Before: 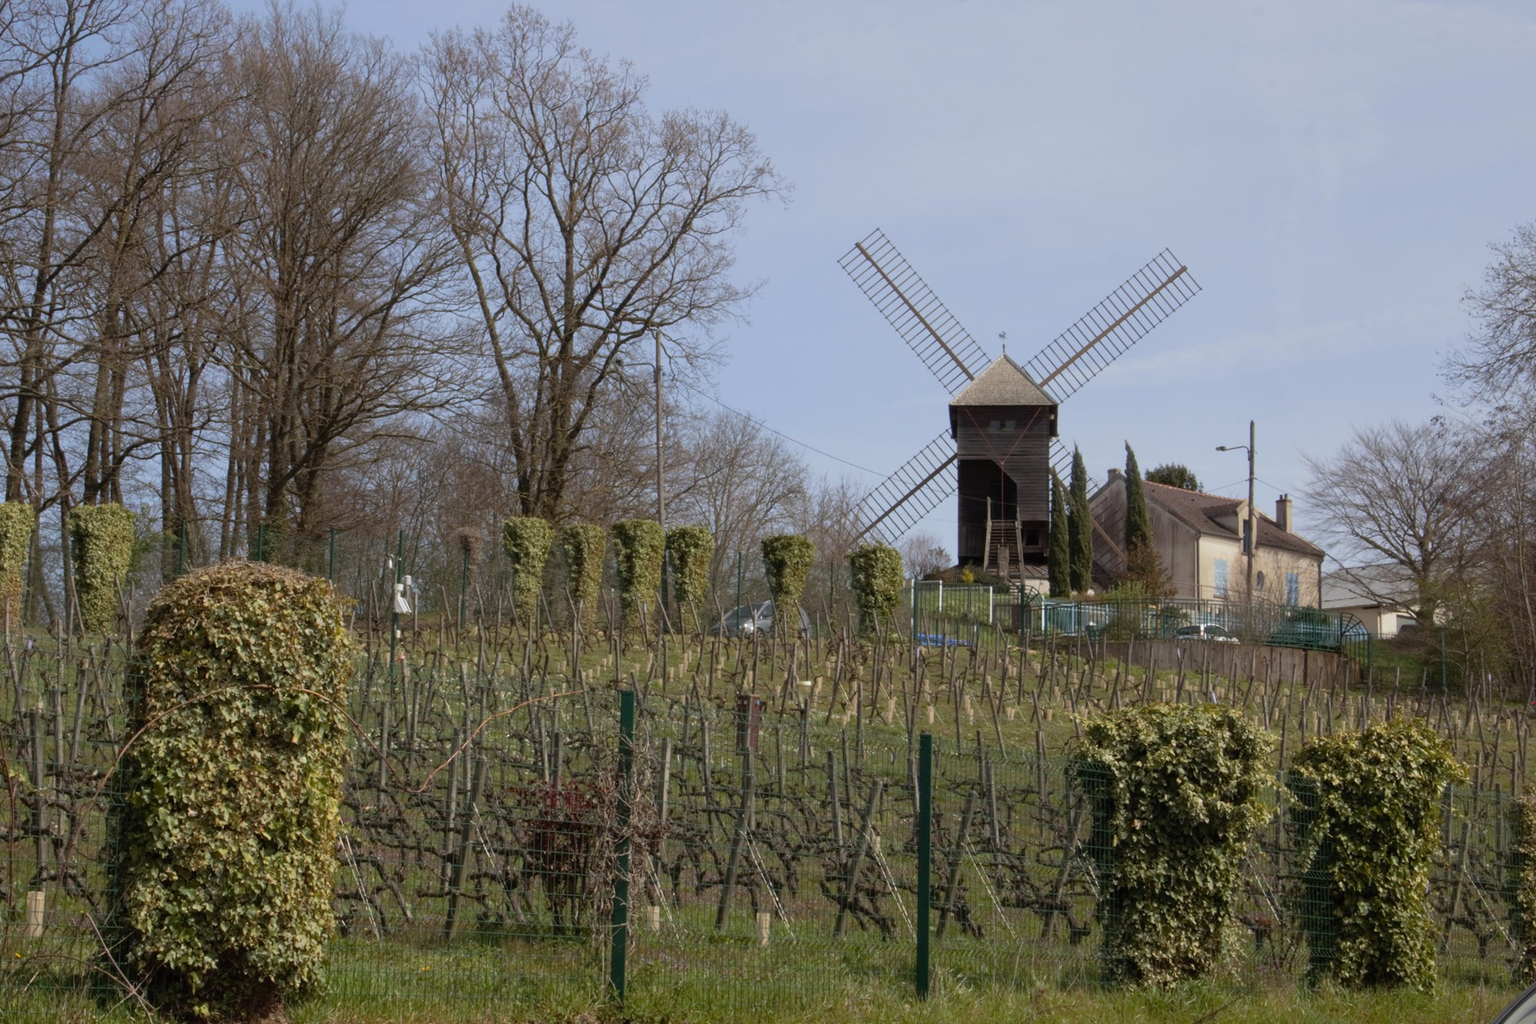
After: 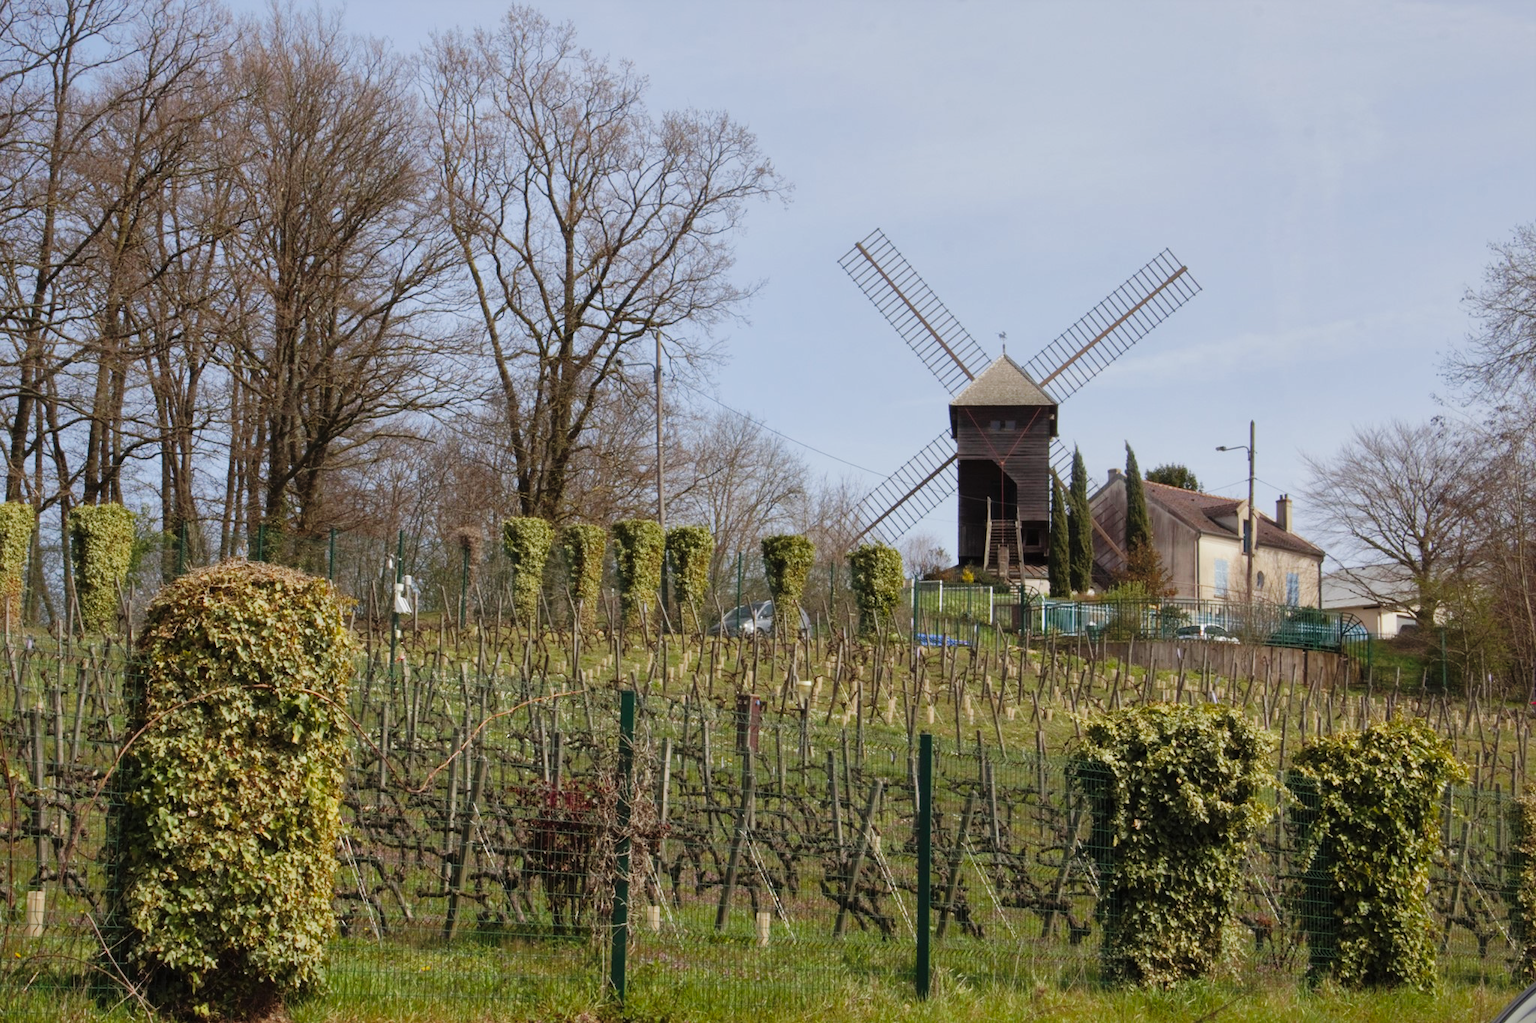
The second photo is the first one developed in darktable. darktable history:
base curve: curves: ch0 [(0, 0) (0.032, 0.025) (0.121, 0.166) (0.206, 0.329) (0.605, 0.79) (1, 1)], preserve colors none
exposure: compensate highlight preservation false
shadows and highlights: on, module defaults
